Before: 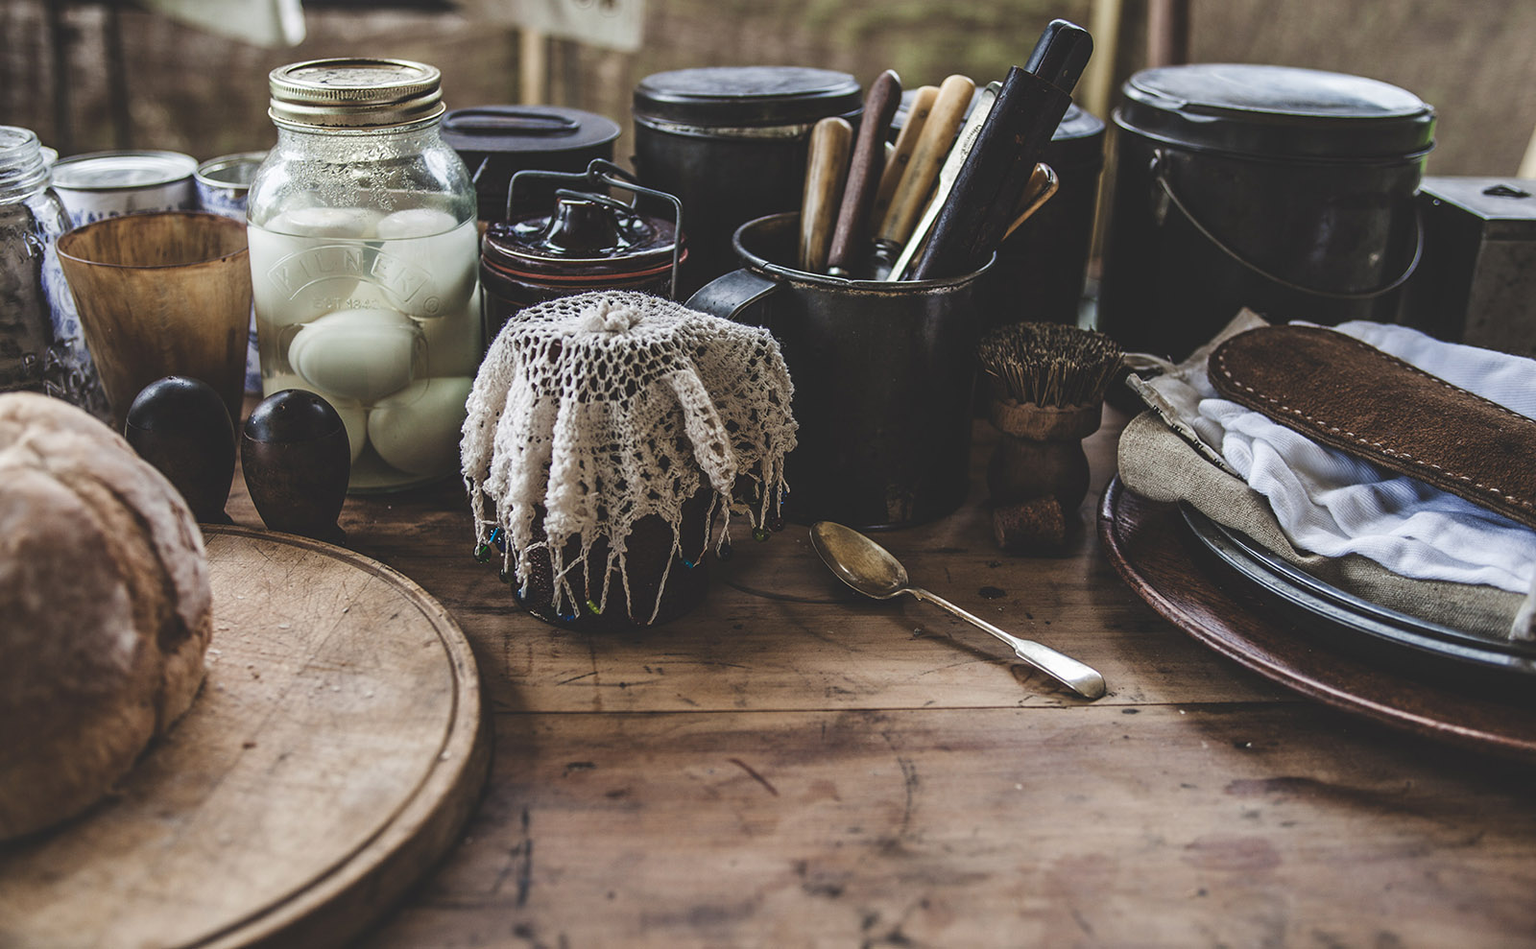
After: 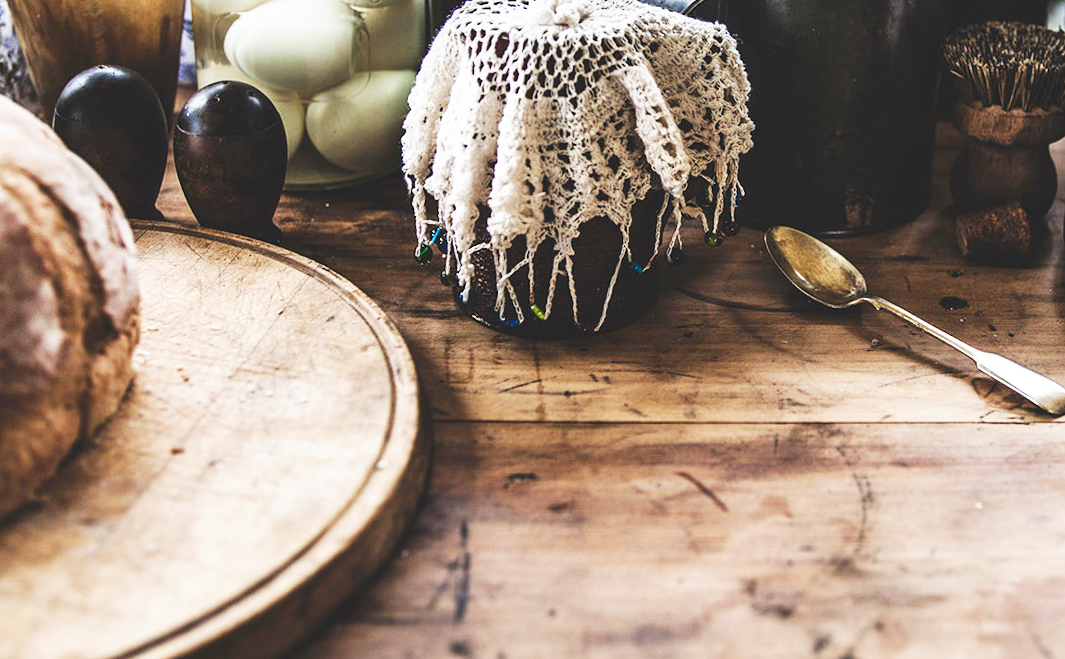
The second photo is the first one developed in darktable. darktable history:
crop and rotate: angle -0.82°, left 3.85%, top 31.828%, right 27.992%
base curve: curves: ch0 [(0, 0) (0.007, 0.004) (0.027, 0.03) (0.046, 0.07) (0.207, 0.54) (0.442, 0.872) (0.673, 0.972) (1, 1)], preserve colors none
